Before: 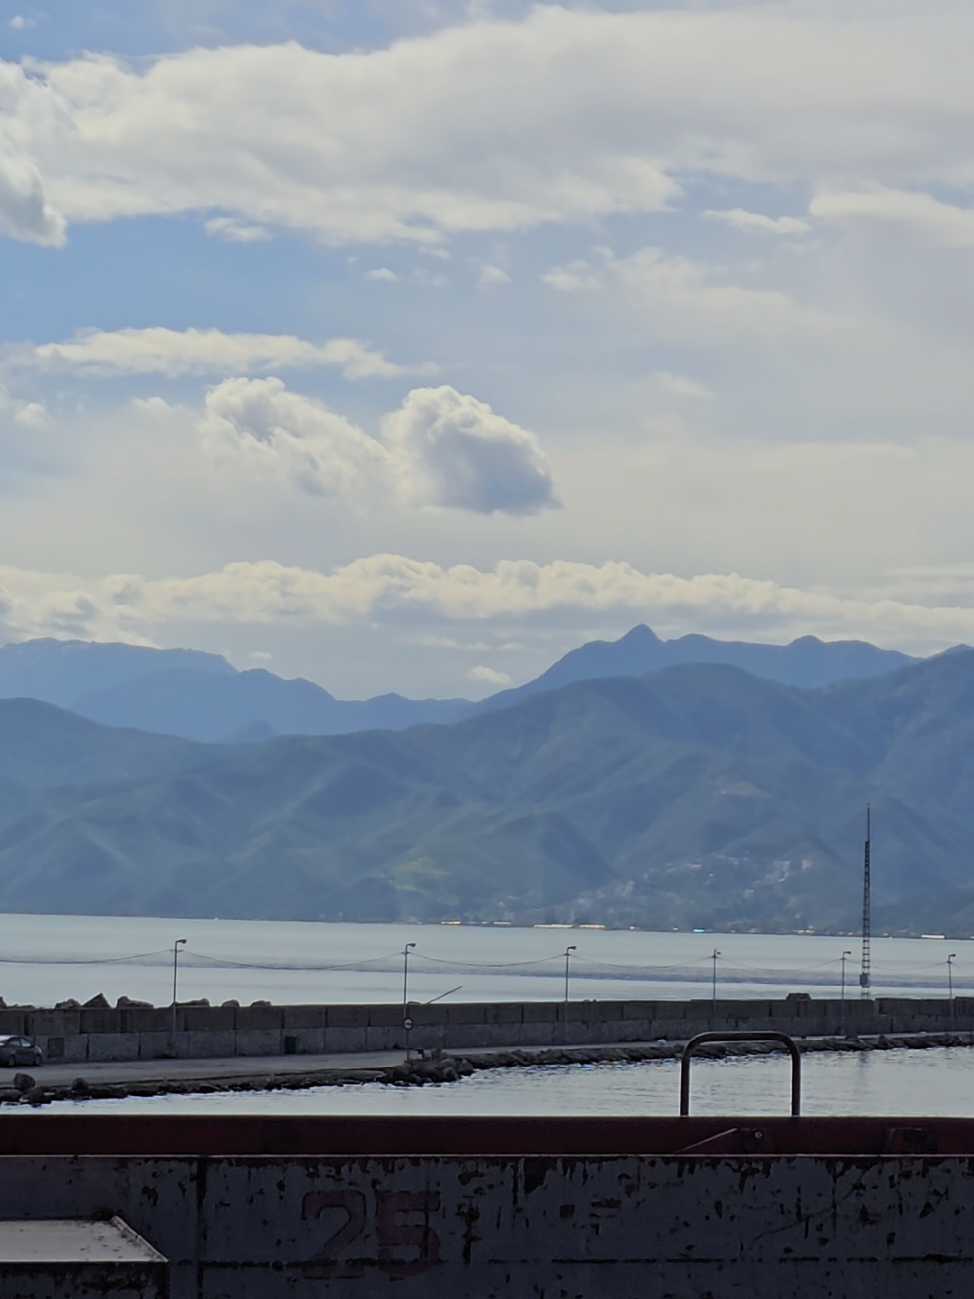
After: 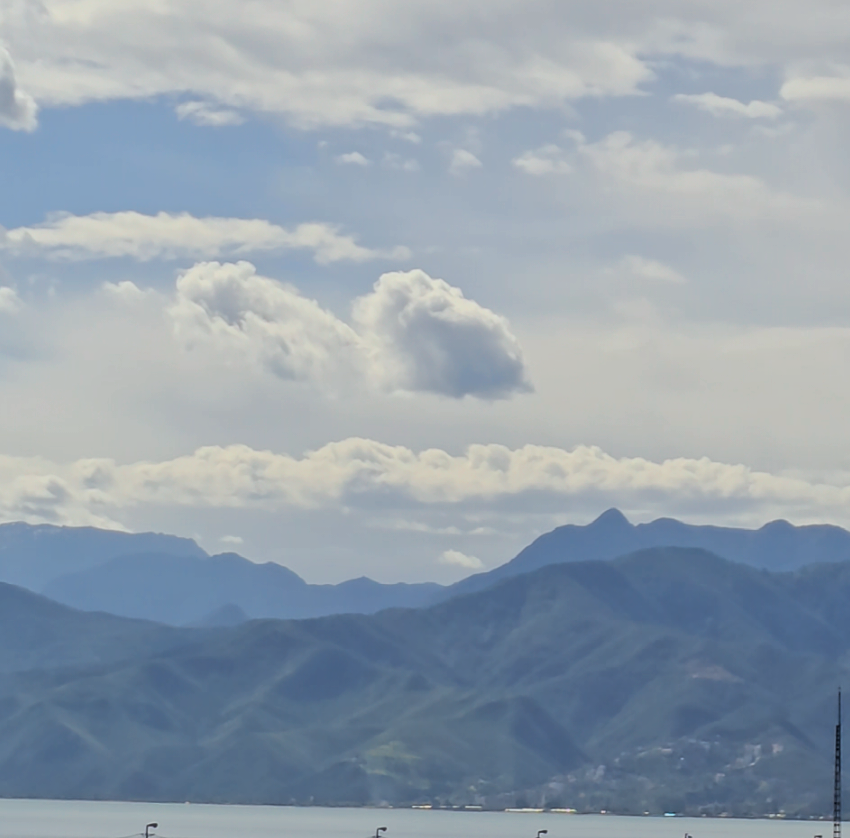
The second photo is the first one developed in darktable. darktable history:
crop: left 3.015%, top 8.969%, right 9.647%, bottom 26.457%
local contrast: detail 130%
